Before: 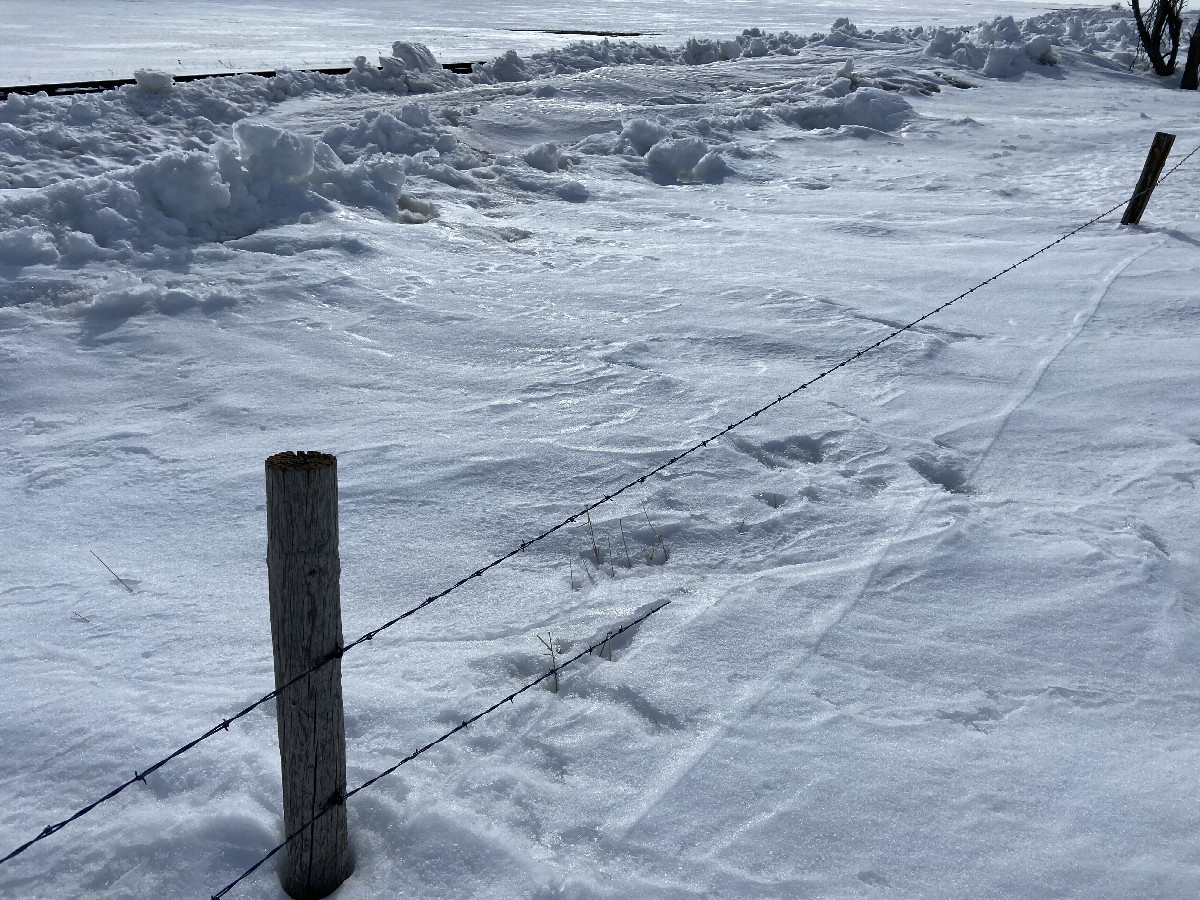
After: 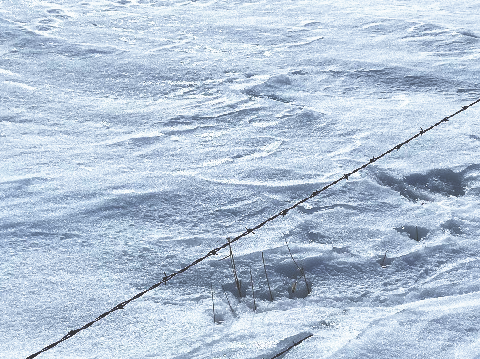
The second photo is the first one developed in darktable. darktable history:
base curve: curves: ch0 [(0, 0.036) (0.007, 0.037) (0.604, 0.887) (1, 1)], preserve colors none
crop: left 29.886%, top 29.751%, right 30.095%, bottom 30.275%
